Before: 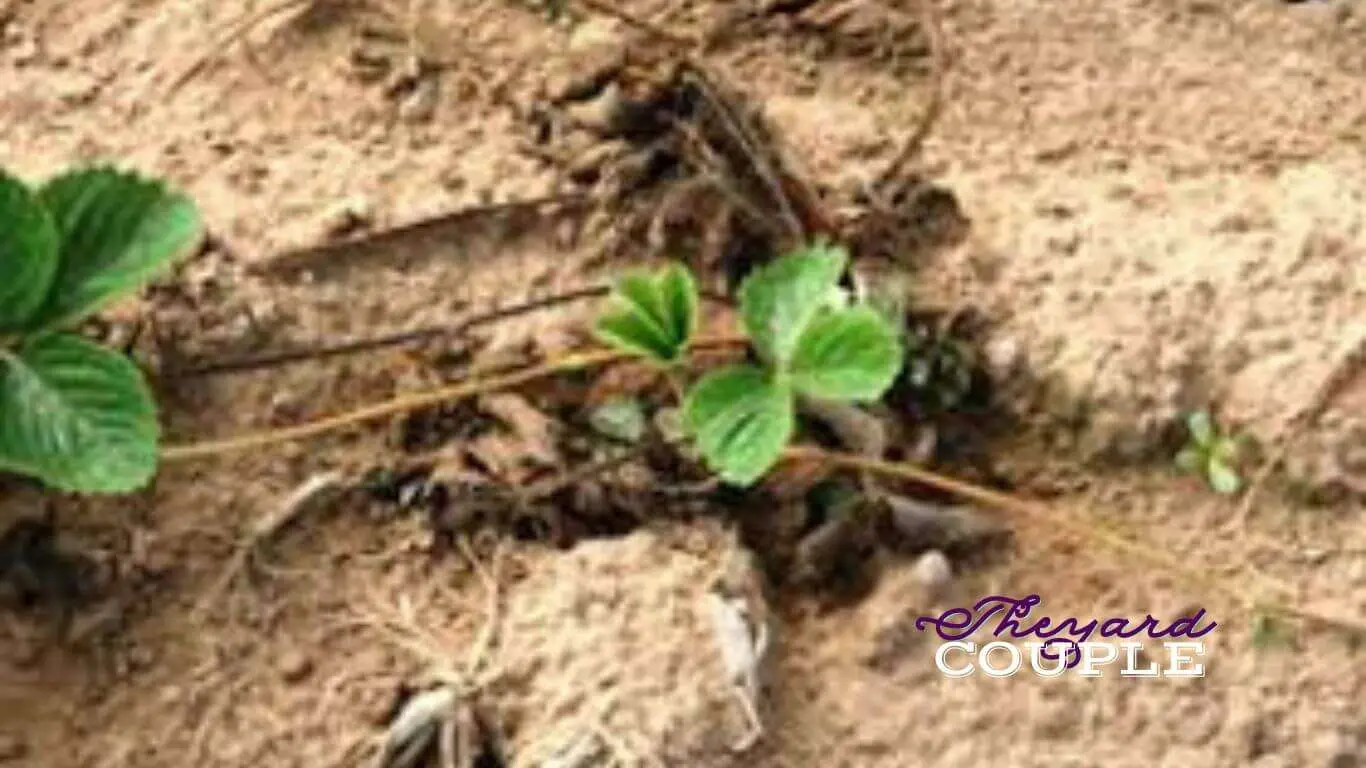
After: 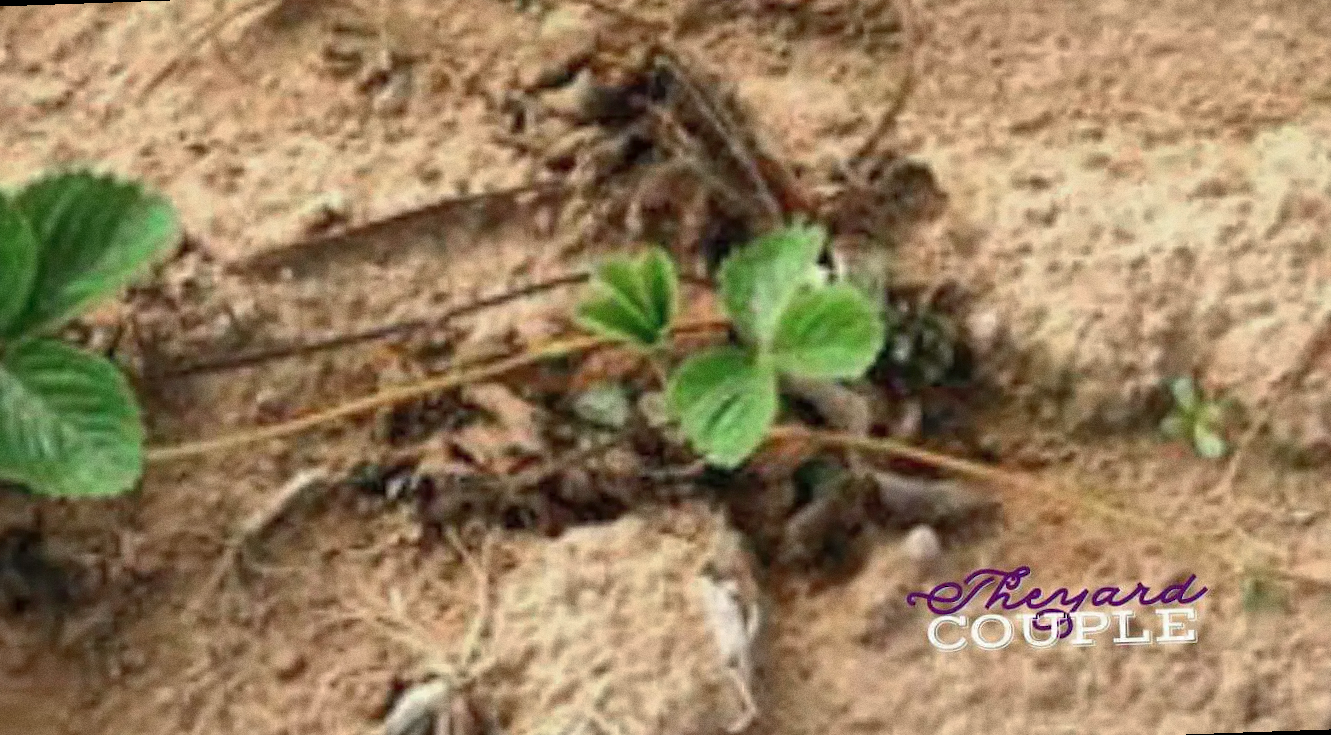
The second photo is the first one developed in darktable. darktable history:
grain: on, module defaults
color zones: curves: ch0 [(0, 0.5) (0.143, 0.5) (0.286, 0.456) (0.429, 0.5) (0.571, 0.5) (0.714, 0.5) (0.857, 0.5) (1, 0.5)]; ch1 [(0, 0.5) (0.143, 0.5) (0.286, 0.422) (0.429, 0.5) (0.571, 0.5) (0.714, 0.5) (0.857, 0.5) (1, 0.5)]
shadows and highlights: on, module defaults
rotate and perspective: rotation -2°, crop left 0.022, crop right 0.978, crop top 0.049, crop bottom 0.951
